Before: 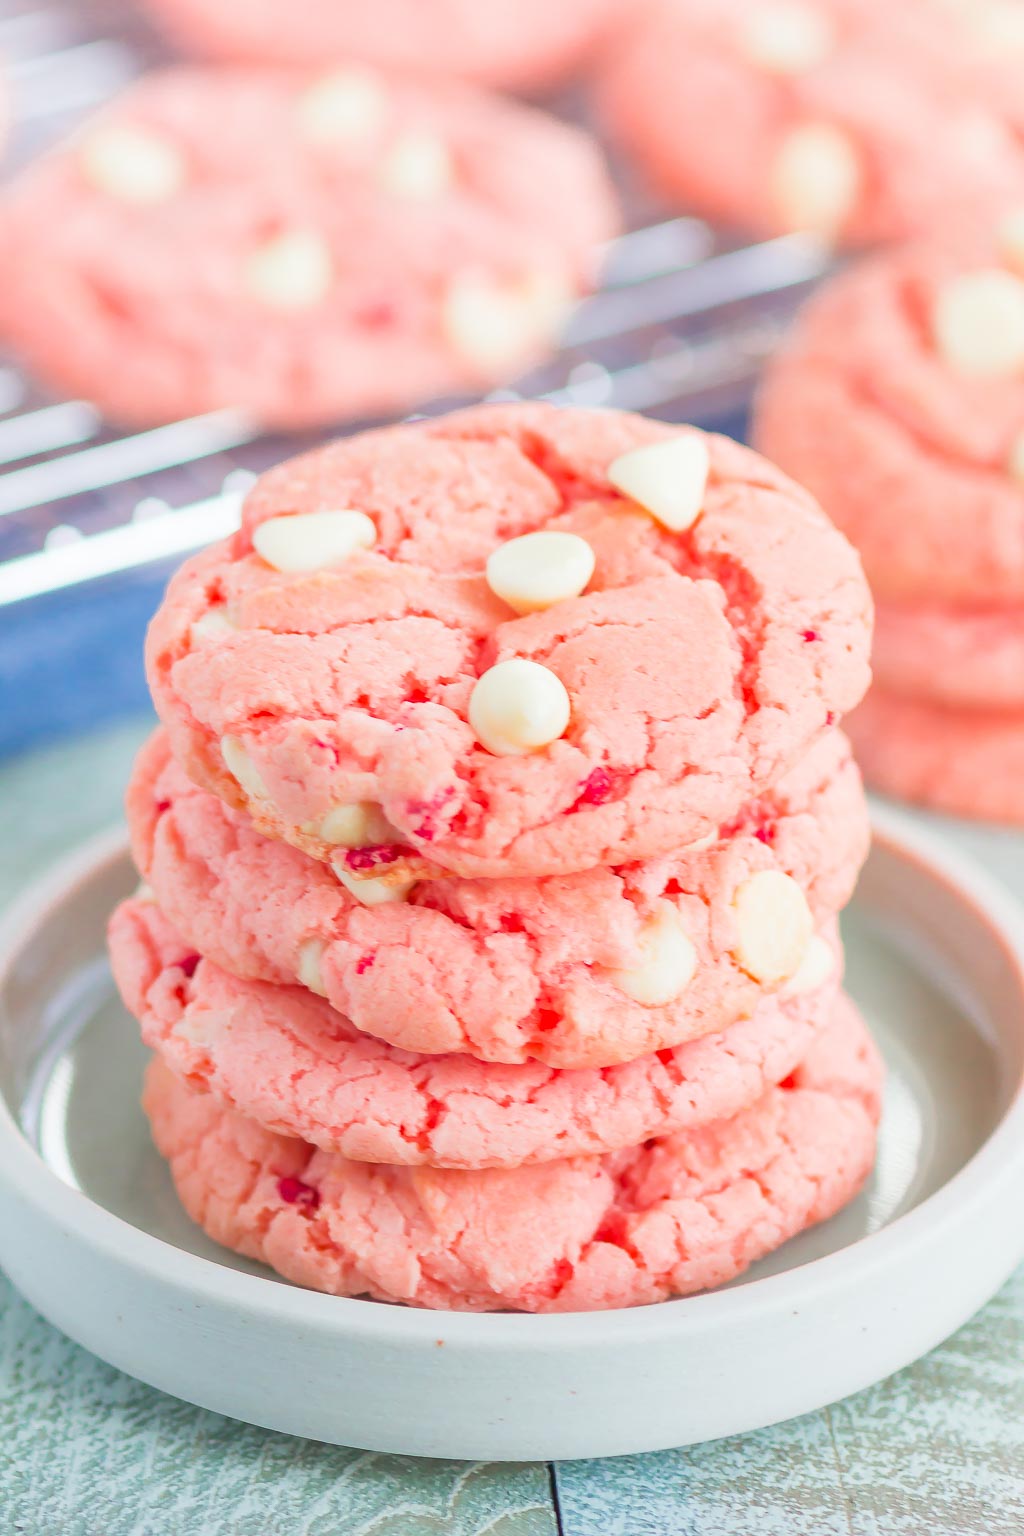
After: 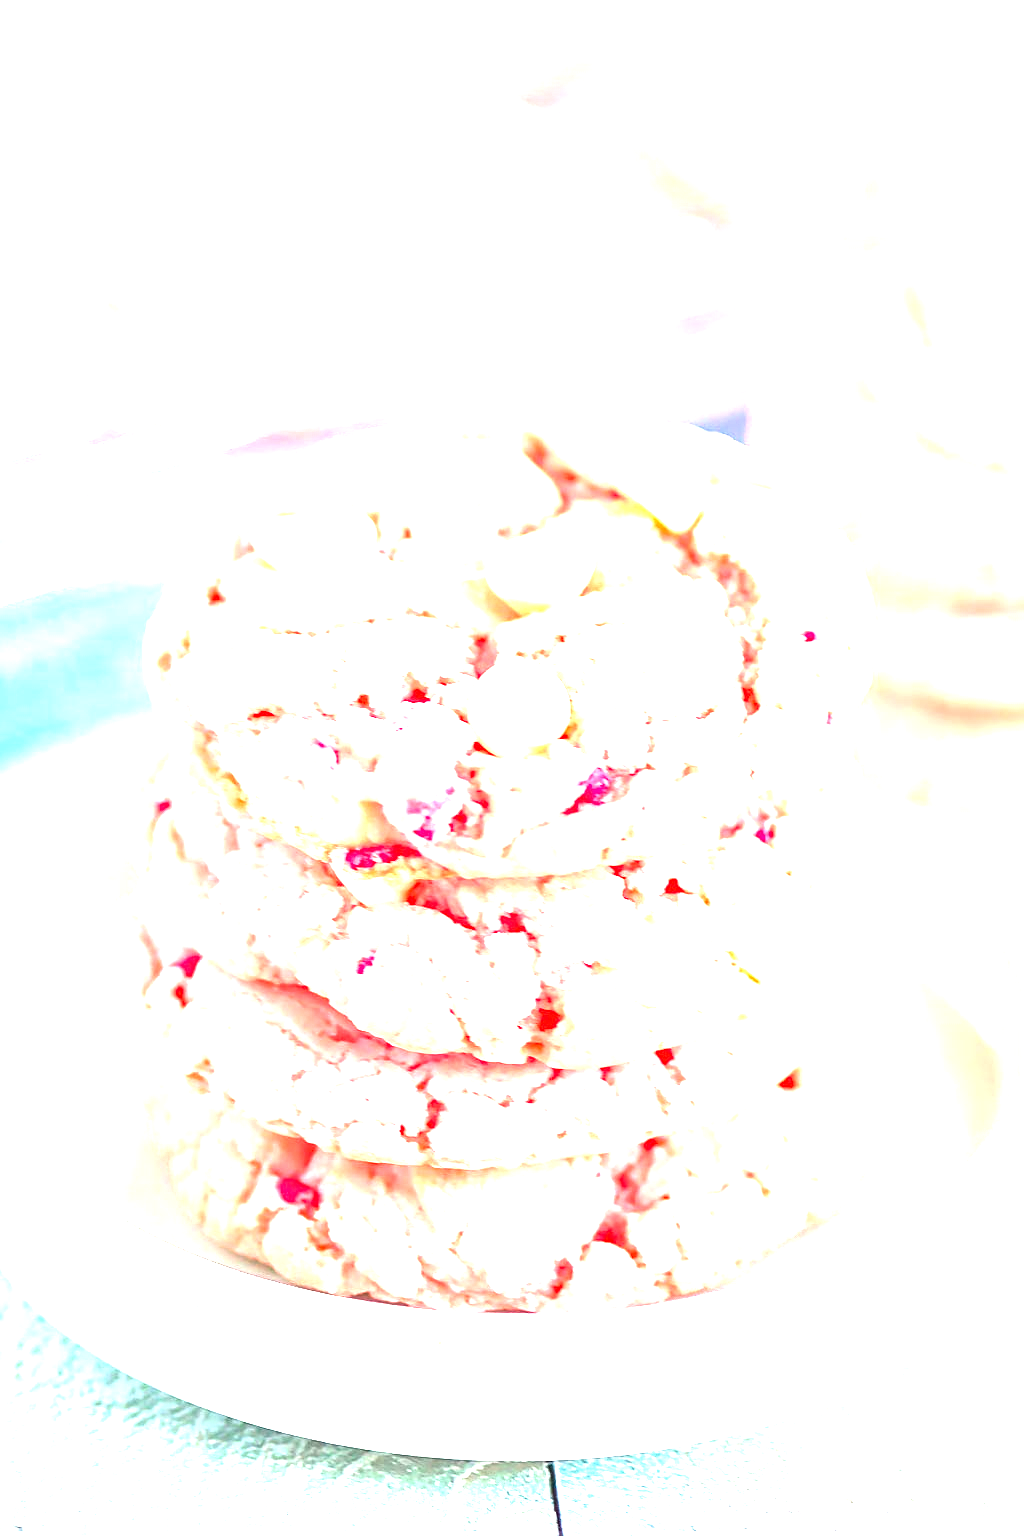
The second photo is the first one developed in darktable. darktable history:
sharpen: on, module defaults
exposure: black level correction 0, exposure 2.327 EV, compensate exposure bias true, compensate highlight preservation false
